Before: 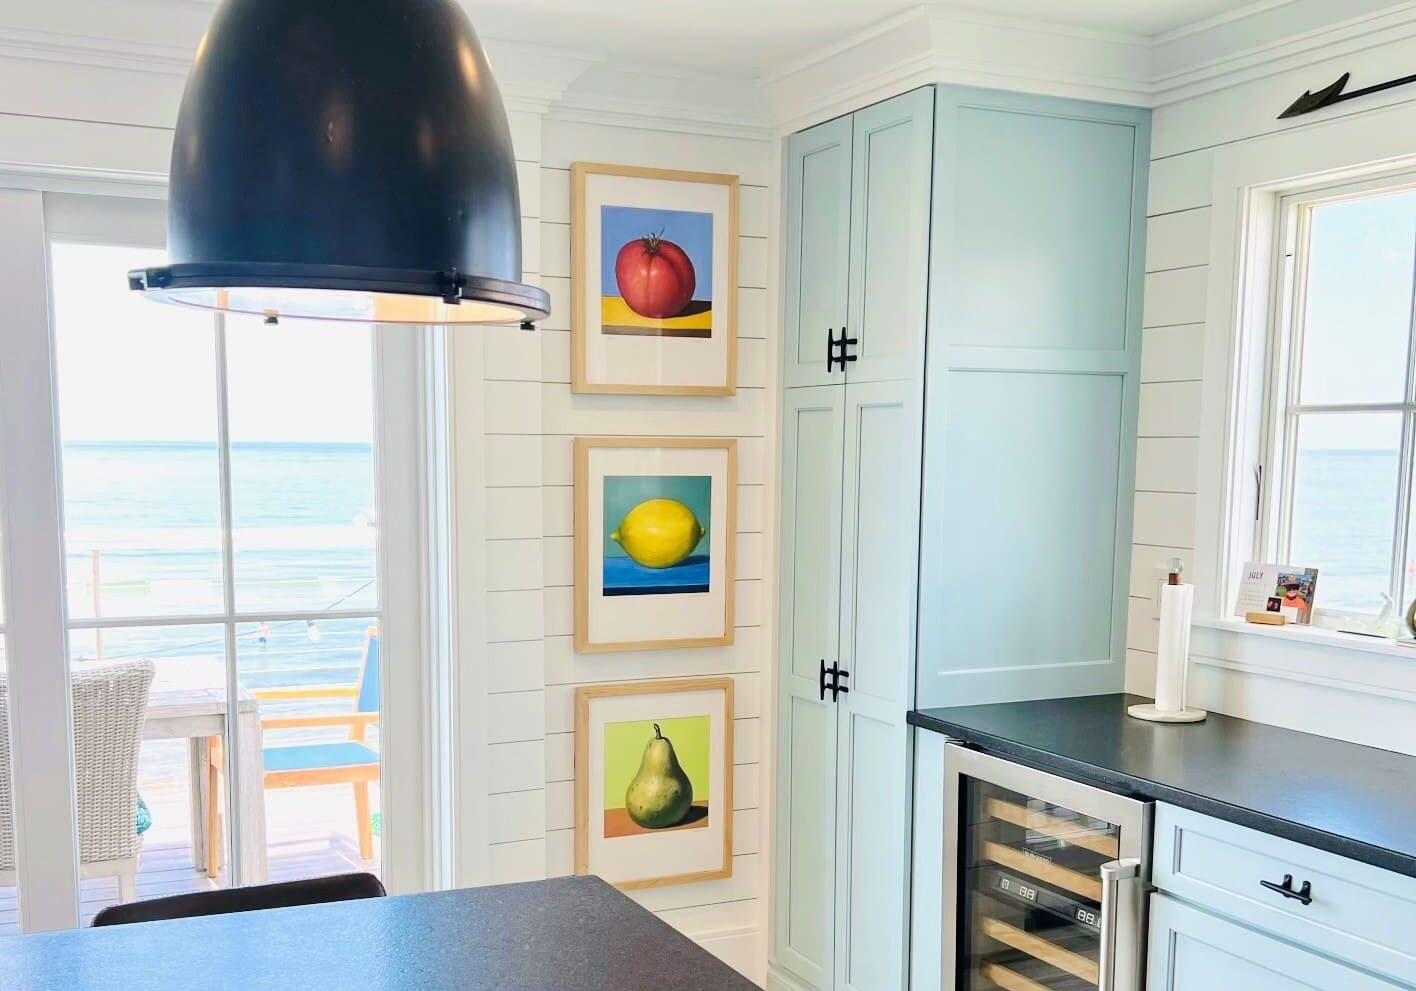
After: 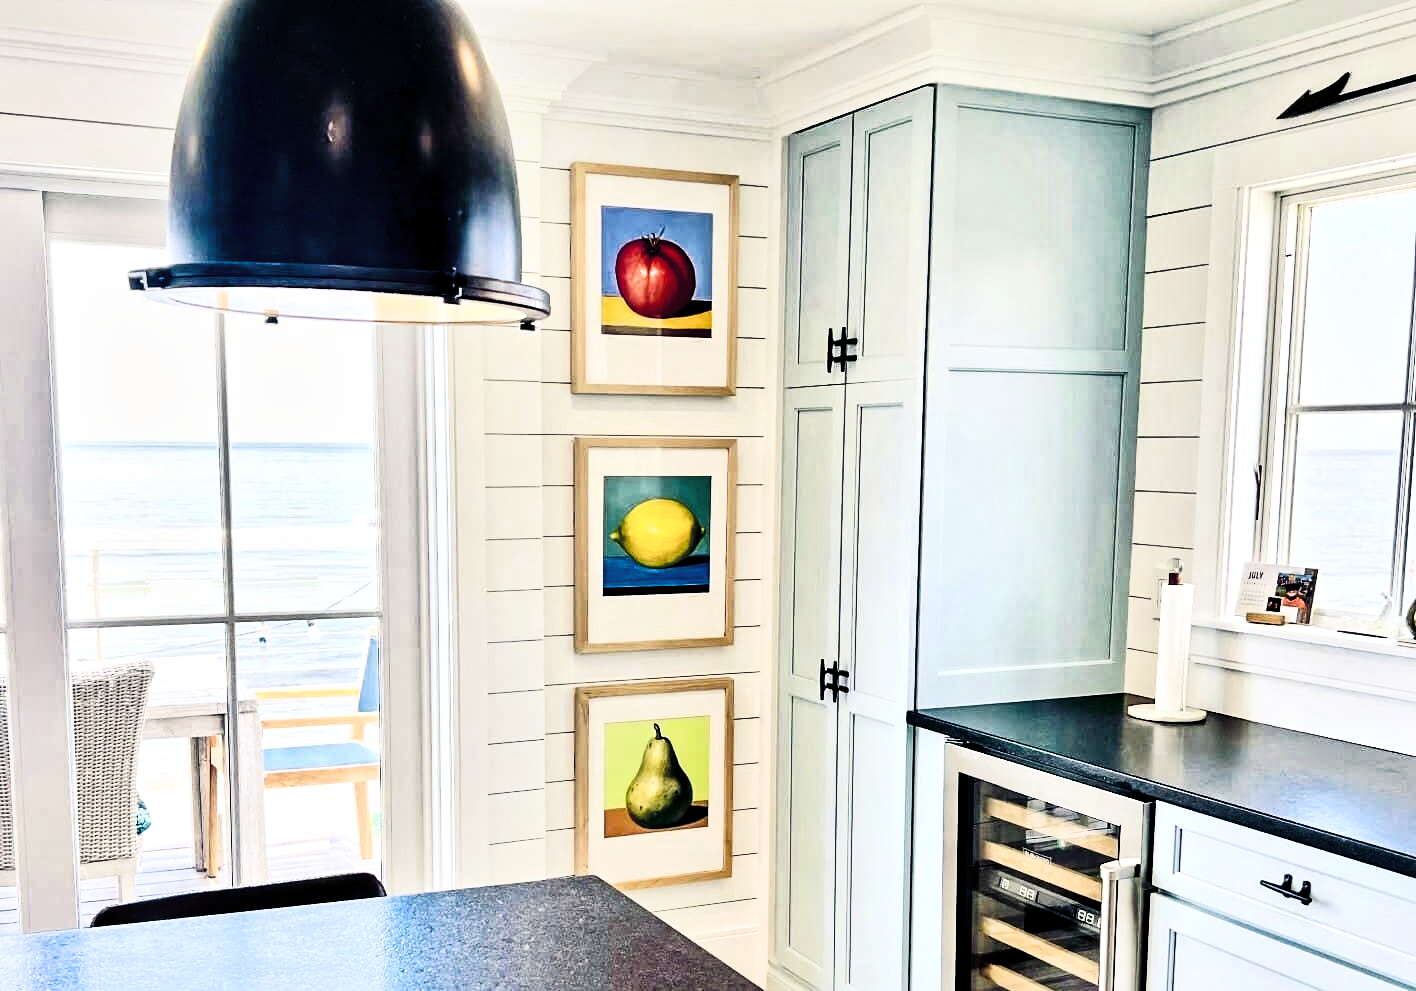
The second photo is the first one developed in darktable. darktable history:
color correction: saturation 0.85
tone curve: curves: ch0 [(0, 0) (0.07, 0.057) (0.15, 0.177) (0.352, 0.445) (0.59, 0.703) (0.857, 0.908) (1, 1)], color space Lab, linked channels
color balance: lift [0.97, 1, 1, 1], gamma [1.03, 1, 1, 1]
split-toning: shadows › hue 255.6°, shadows › saturation 0.66, highlights › hue 43.2°, highlights › saturation 0.68, balance -50.1 | blend: blend mode lighten, opacity 100%; mask: uniform (no mask)
base curve: curves: ch0 [(0, 0) (0.026, 0.03) (0.109, 0.232) (0.351, 0.748) (0.669, 0.968) (1, 1)]
global tonemap: drago (1, 100), detail 1
shadows and highlights: highlights color adjustment 0%, soften with gaussian
exposure: exposure -2.002 EV
contrast equalizer: y [[0.511, 0.558, 0.631, 0.632, 0.559, 0.512], [0.5 ×6], [0.507, 0.559, 0.627, 0.644, 0.647, 0.647], [0 ×6], [0 ×6]] | blend: blend mode average, opacity 100%; mask: uniform (no mask)
highpass: sharpness 9.84%, contrast boost 9.94% | blend: blend mode overlay, opacity 100%; mask: uniform (no mask)
contrast brightness saturation: contrast 0.26, brightness 0.02, saturation 0.87
